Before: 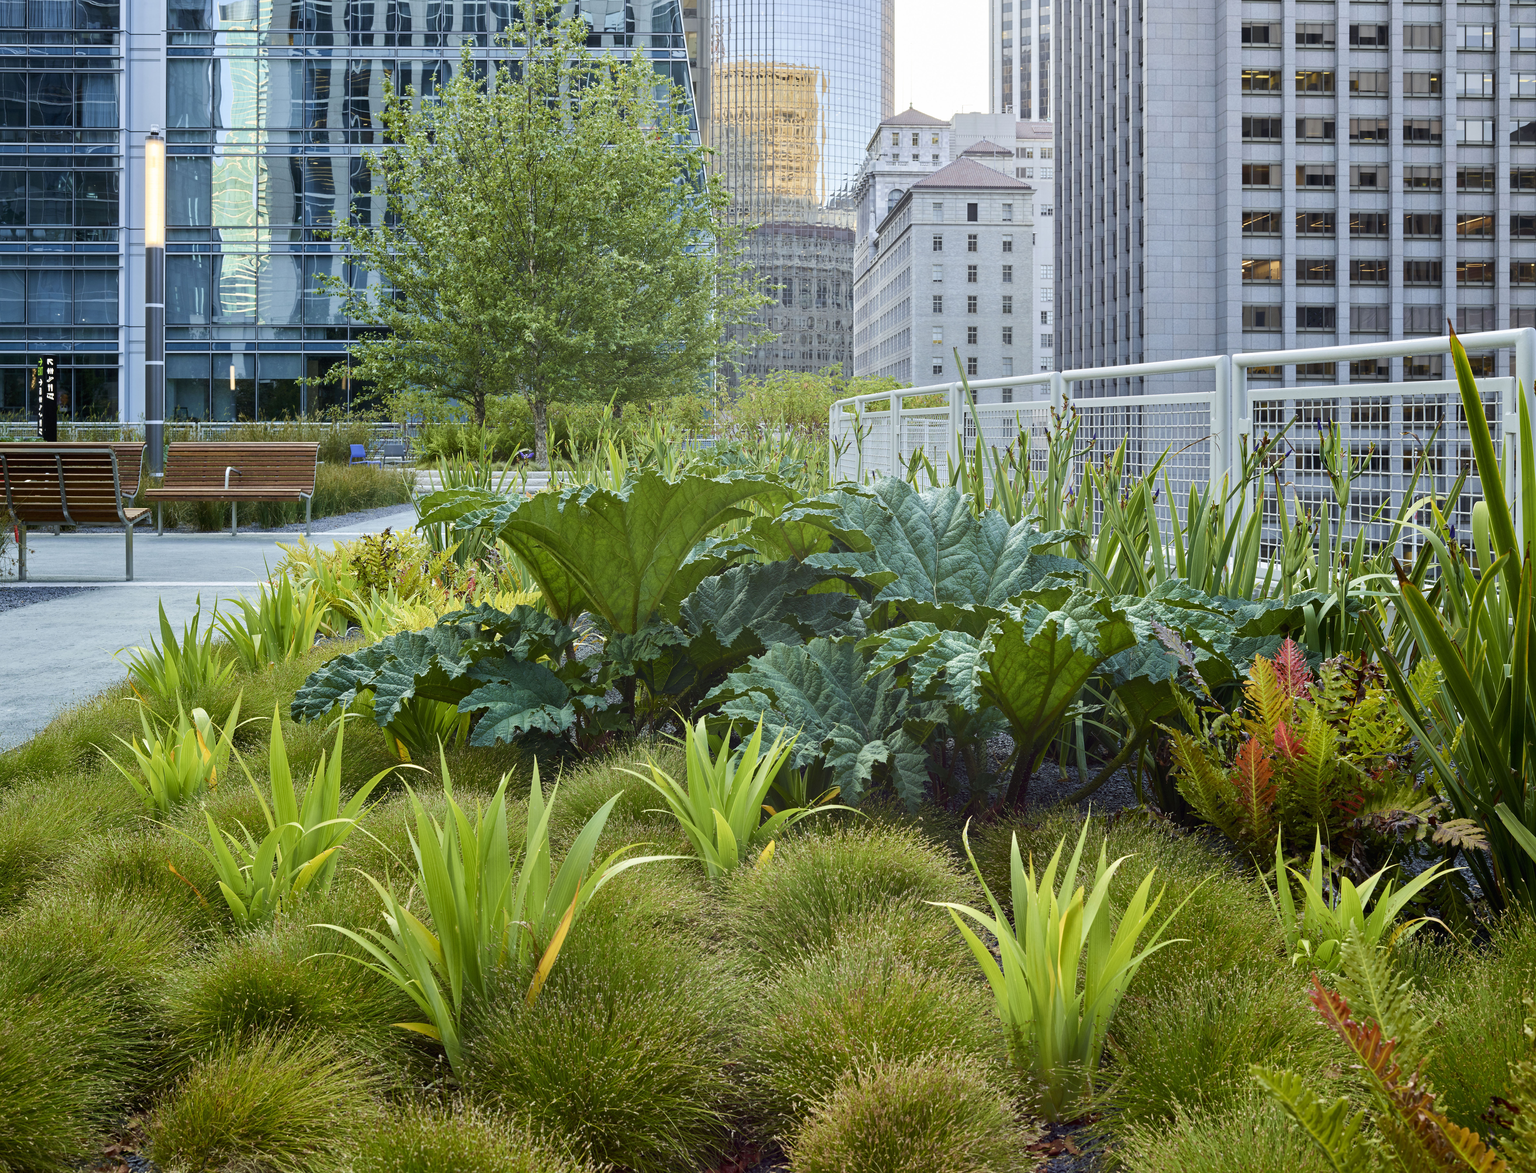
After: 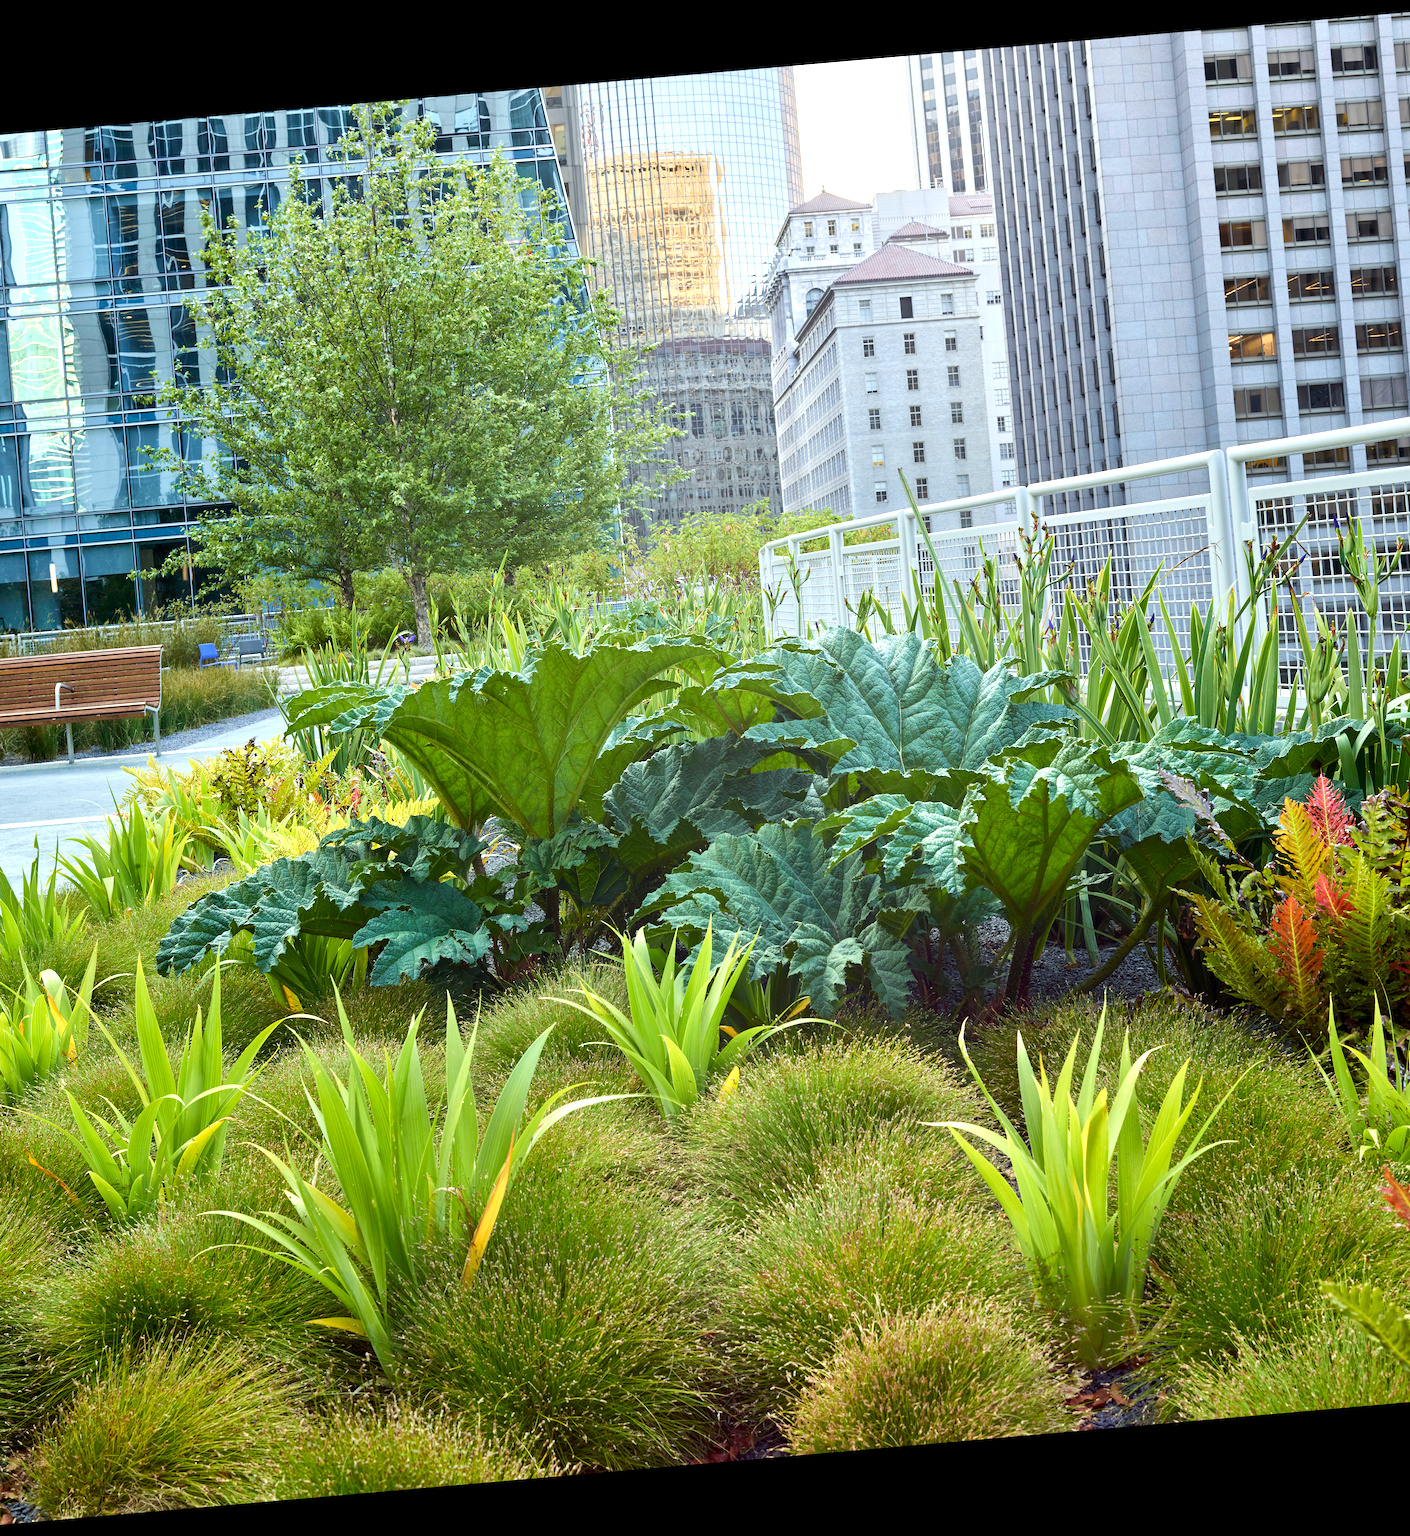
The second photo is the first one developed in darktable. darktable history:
exposure: exposure 0.6 EV, compensate highlight preservation false
crop: left 13.443%, right 13.31%
rotate and perspective: rotation -4.98°, automatic cropping off
